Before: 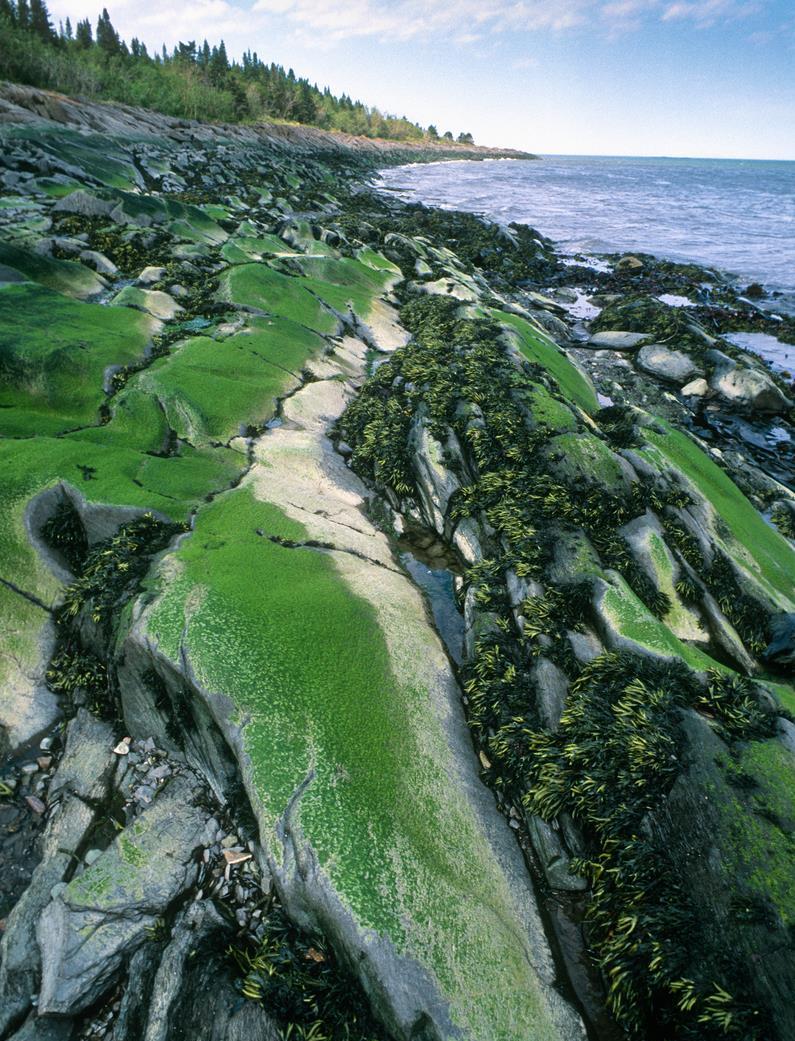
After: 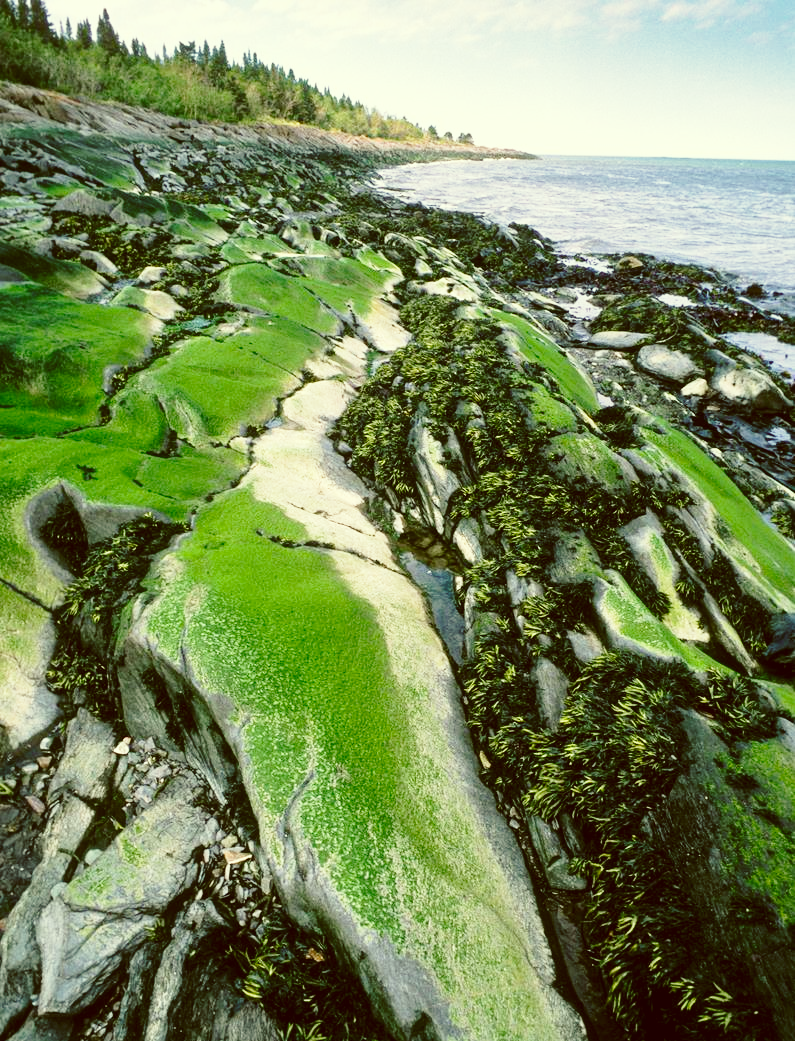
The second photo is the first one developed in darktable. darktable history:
base curve: curves: ch0 [(0, 0) (0.028, 0.03) (0.121, 0.232) (0.46, 0.748) (0.859, 0.968) (1, 1)], preserve colors none
color correction: highlights a* -5.3, highlights b* 9.8, shadows a* 9.8, shadows b* 24.26
color balance rgb: shadows lift › hue 87.51°, highlights gain › chroma 1.62%, highlights gain › hue 55.1°, global offset › chroma 0.06%, global offset › hue 253.66°, linear chroma grading › global chroma 0.5%
